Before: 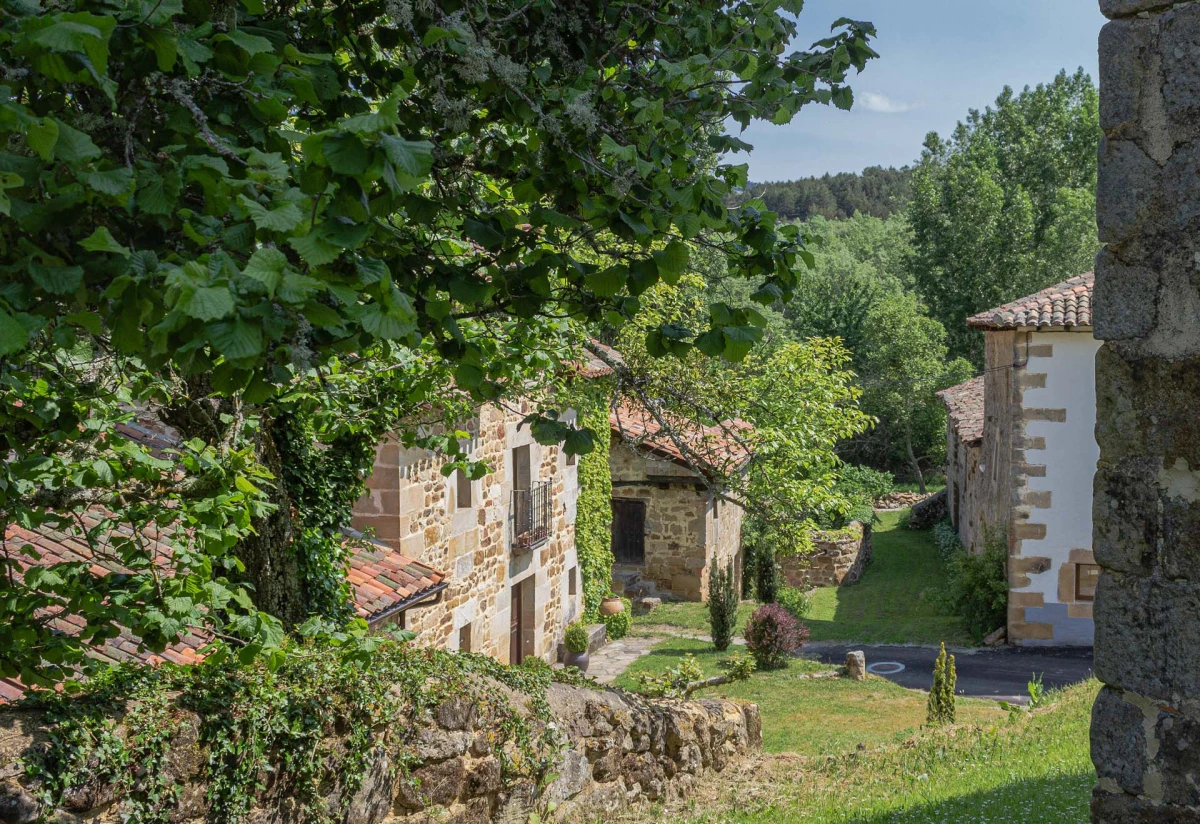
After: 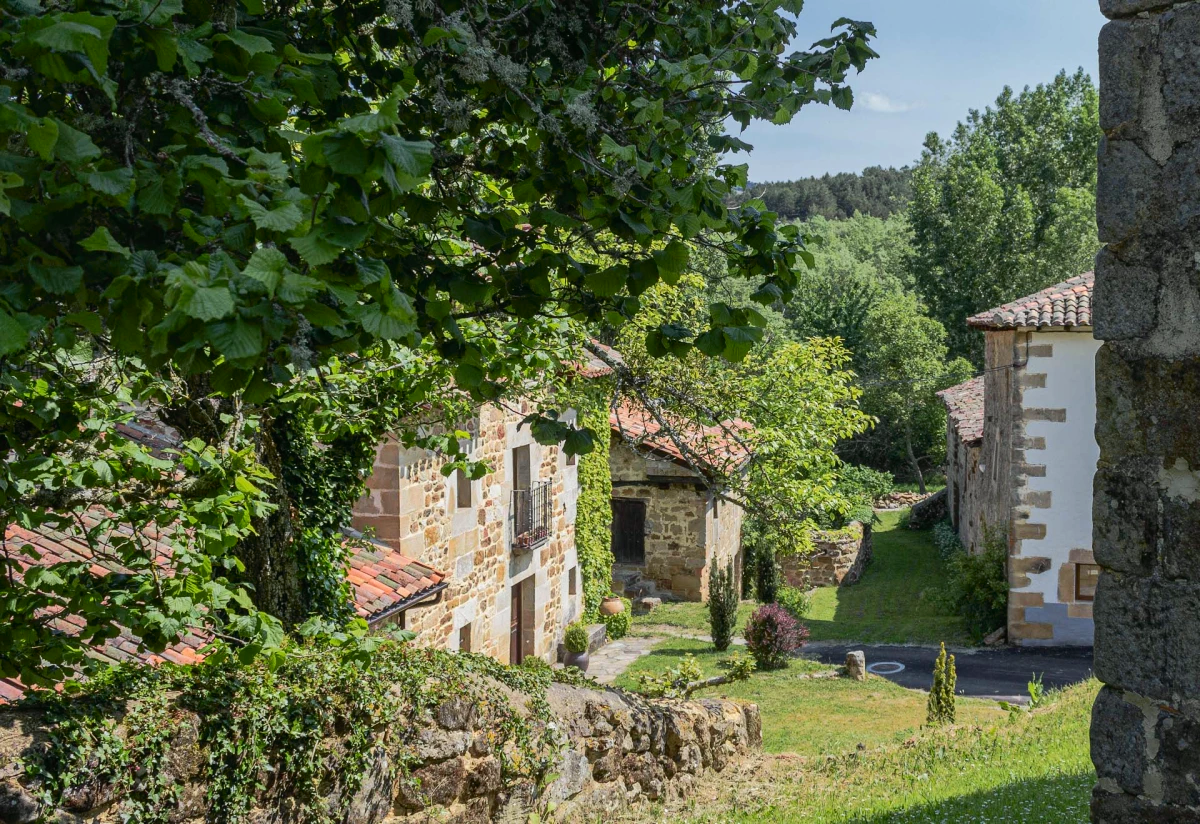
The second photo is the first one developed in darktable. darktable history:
tone curve: curves: ch0 [(0, 0.01) (0.037, 0.032) (0.131, 0.108) (0.275, 0.256) (0.483, 0.512) (0.61, 0.665) (0.696, 0.742) (0.792, 0.819) (0.911, 0.925) (0.997, 0.995)]; ch1 [(0, 0) (0.301, 0.3) (0.423, 0.421) (0.492, 0.488) (0.507, 0.503) (0.53, 0.532) (0.573, 0.586) (0.683, 0.702) (0.746, 0.77) (1, 1)]; ch2 [(0, 0) (0.246, 0.233) (0.36, 0.352) (0.415, 0.415) (0.485, 0.487) (0.502, 0.504) (0.525, 0.518) (0.539, 0.539) (0.587, 0.594) (0.636, 0.652) (0.711, 0.729) (0.845, 0.855) (0.998, 0.977)], color space Lab, independent channels, preserve colors none
